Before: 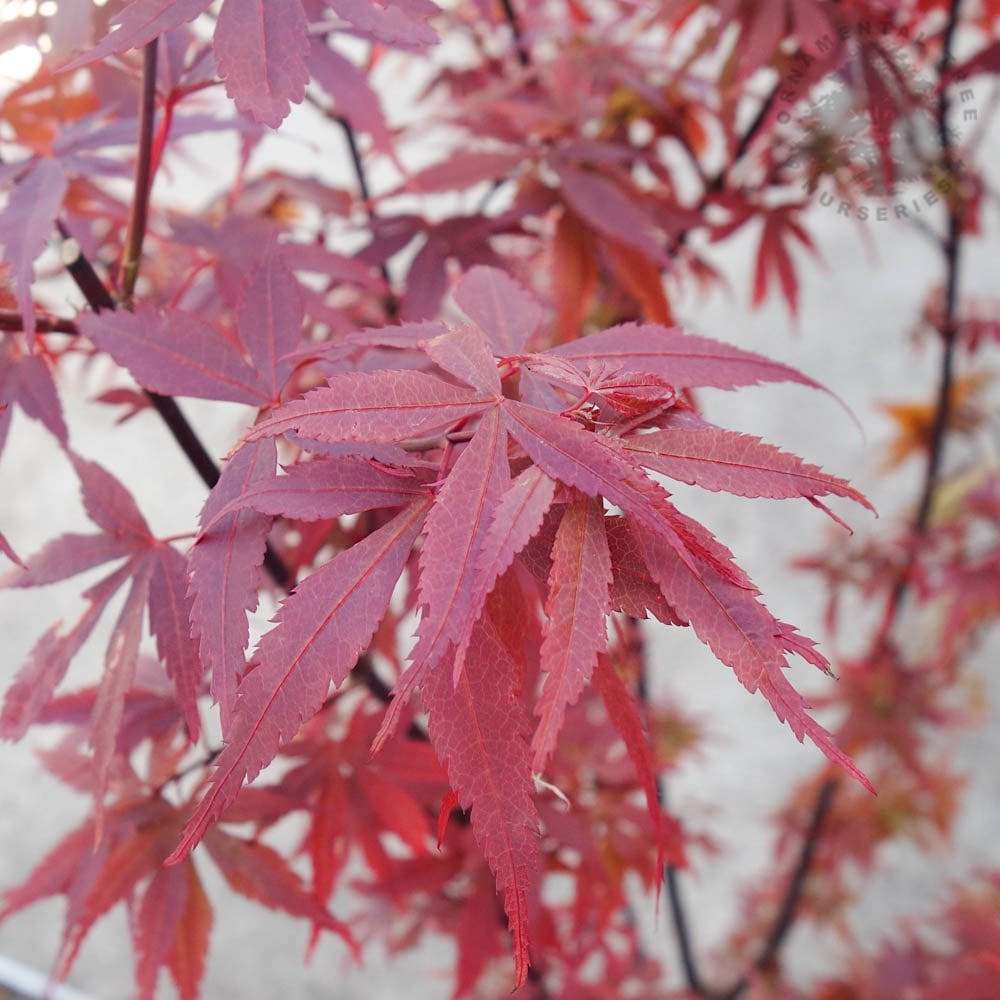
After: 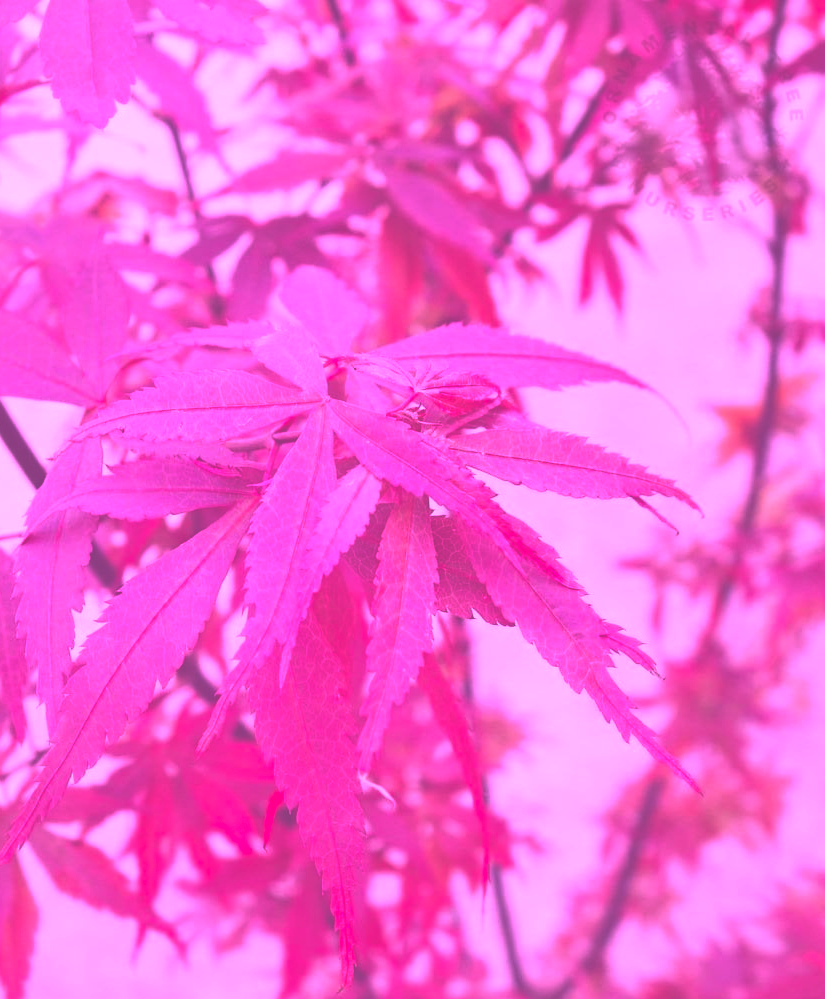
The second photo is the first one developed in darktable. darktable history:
crop: left 17.418%, bottom 0.032%
exposure: black level correction -0.069, exposure 0.501 EV, compensate highlight preservation false
color calibration: illuminant custom, x 0.262, y 0.519, temperature 7016.13 K
